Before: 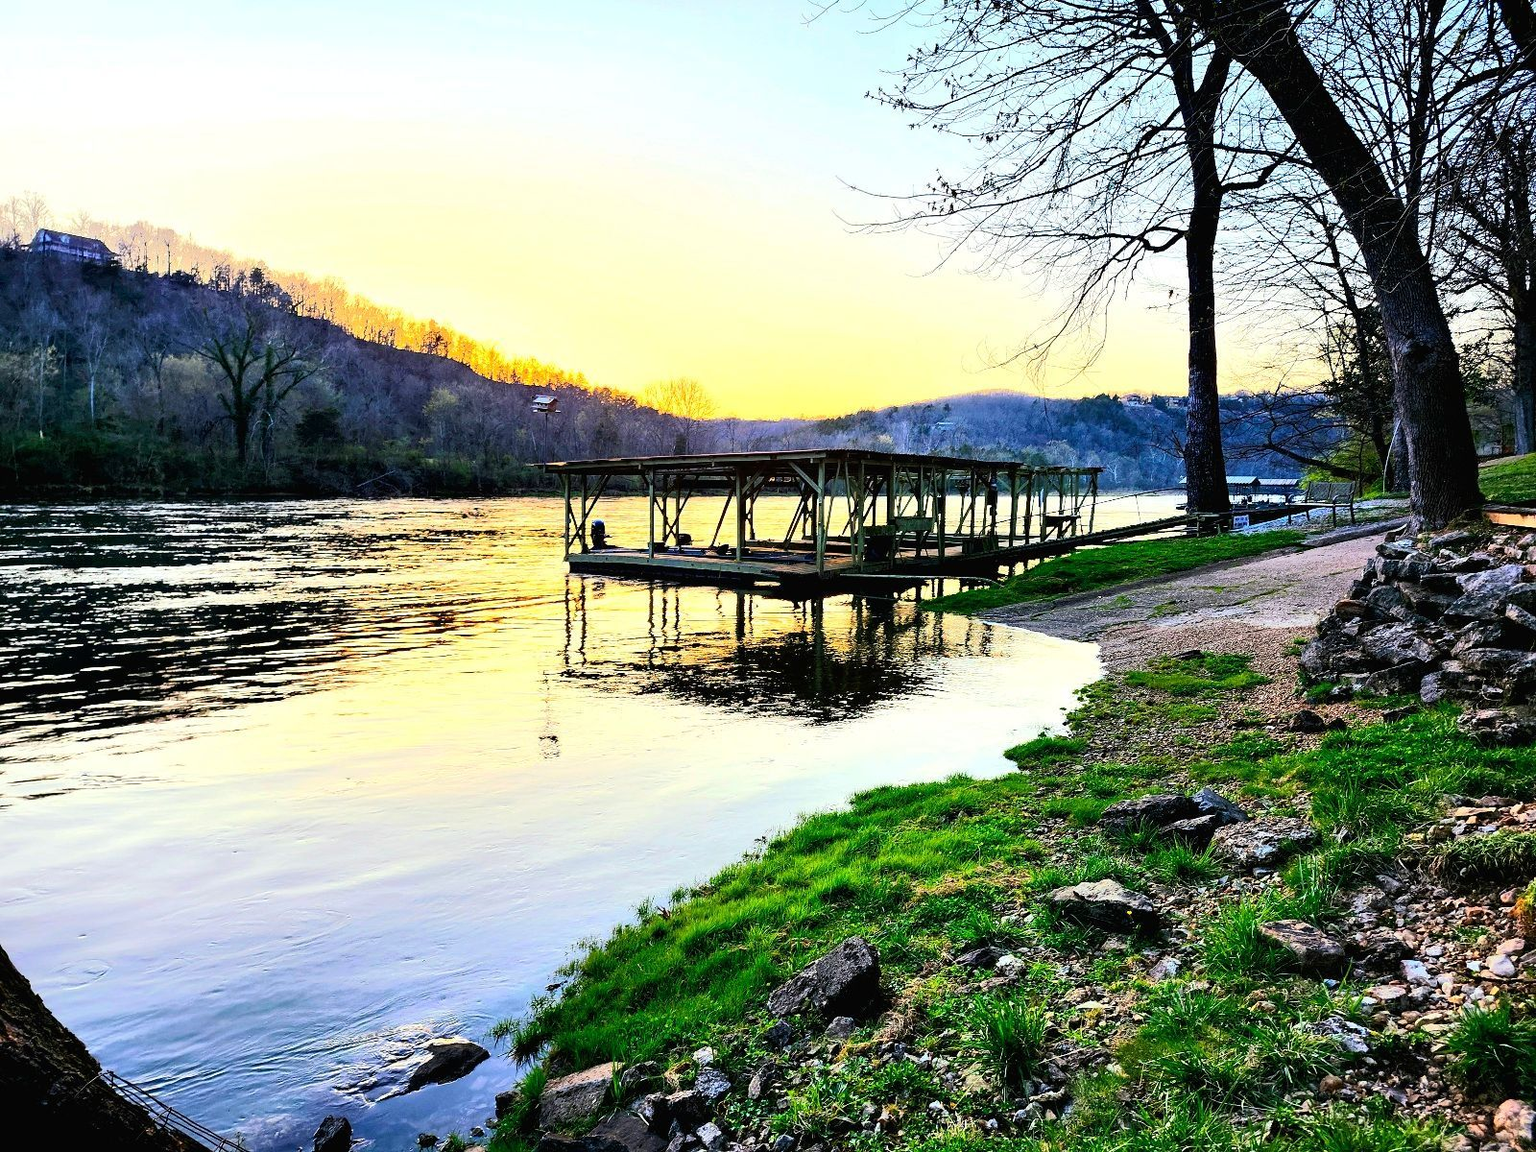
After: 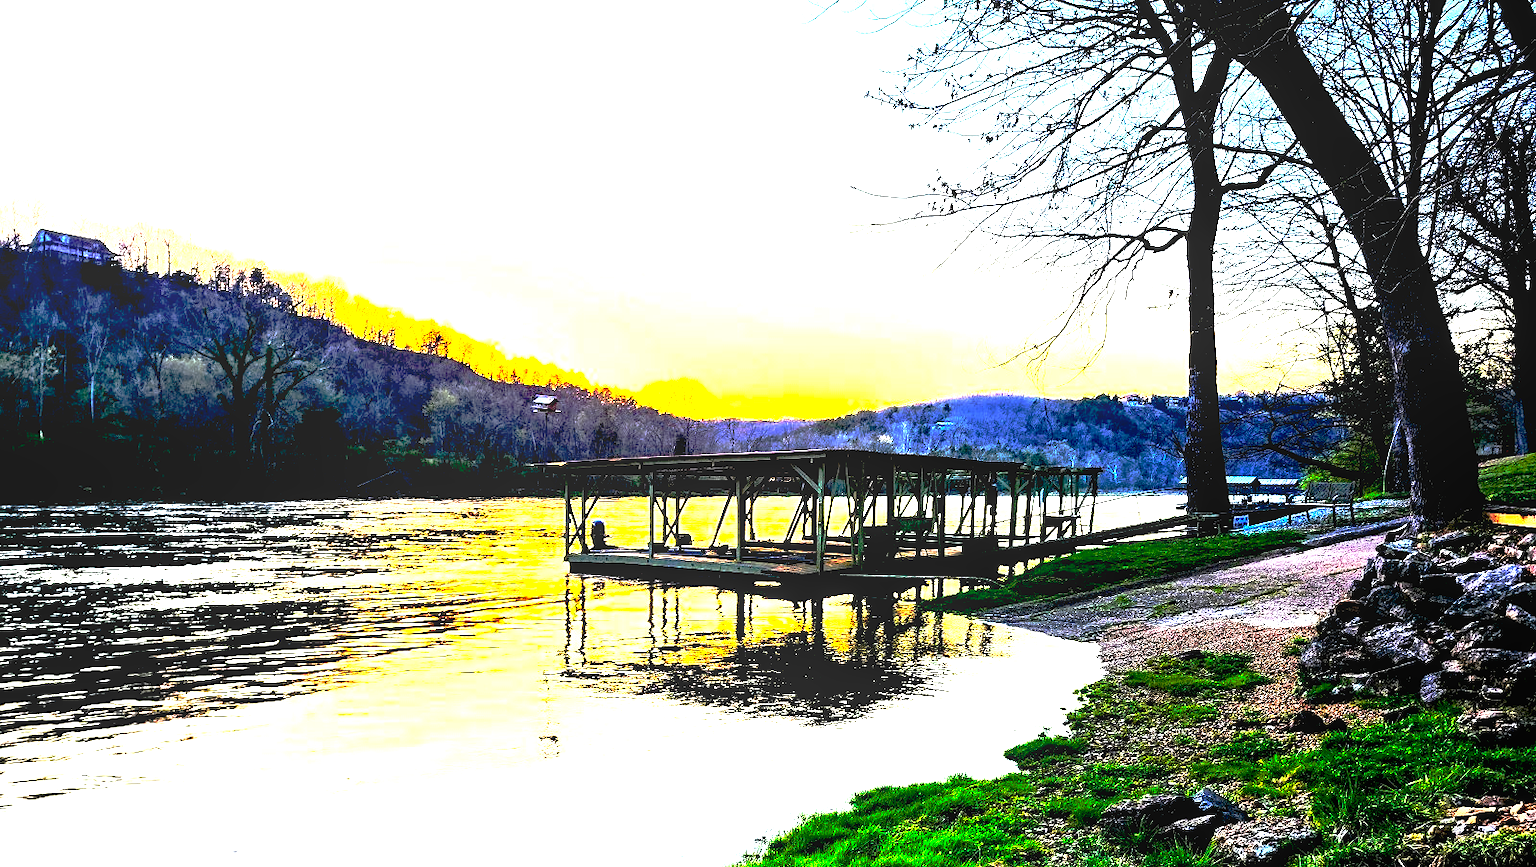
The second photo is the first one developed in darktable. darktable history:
local contrast: detail 130%
base curve: curves: ch0 [(0, 0) (0.564, 0.291) (0.802, 0.731) (1, 1)], preserve colors none
crop: bottom 24.647%
exposure: black level correction 0.035, exposure 0.908 EV, compensate exposure bias true, compensate highlight preservation false
